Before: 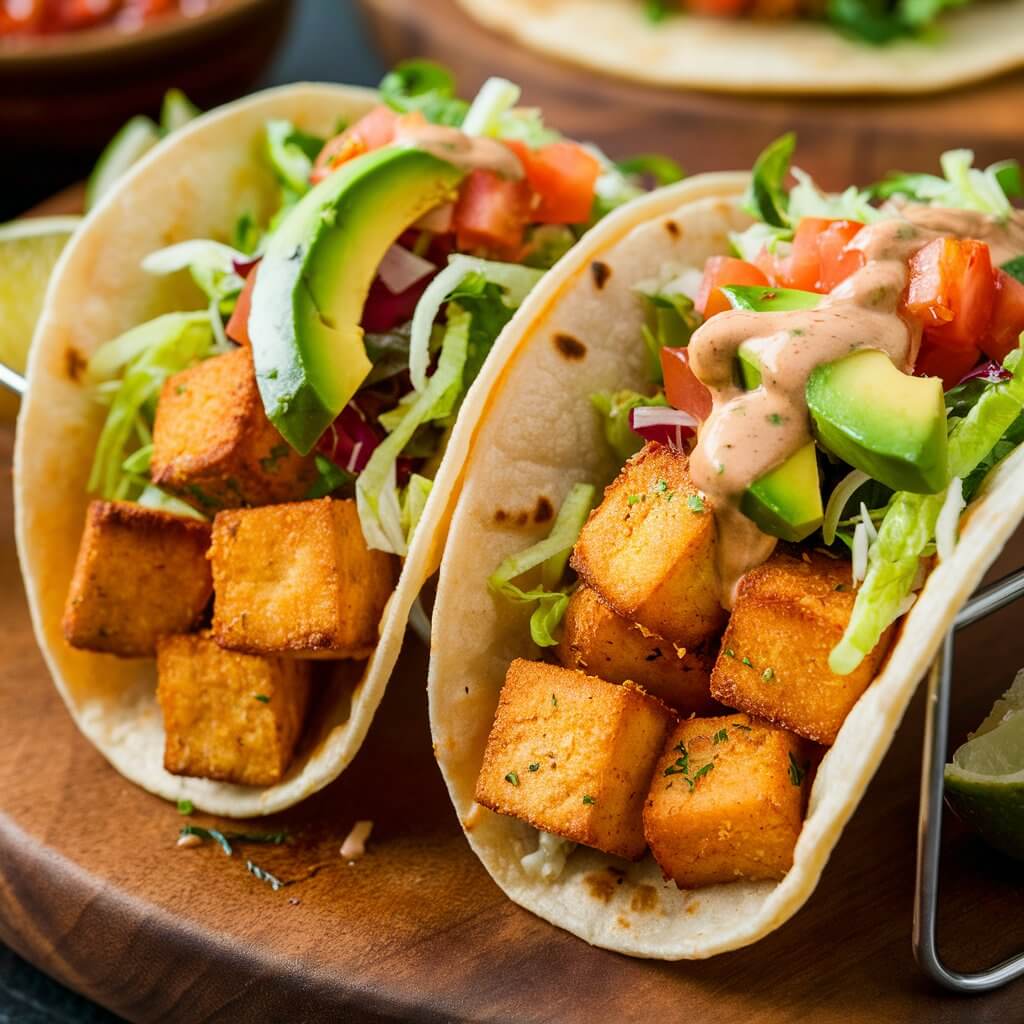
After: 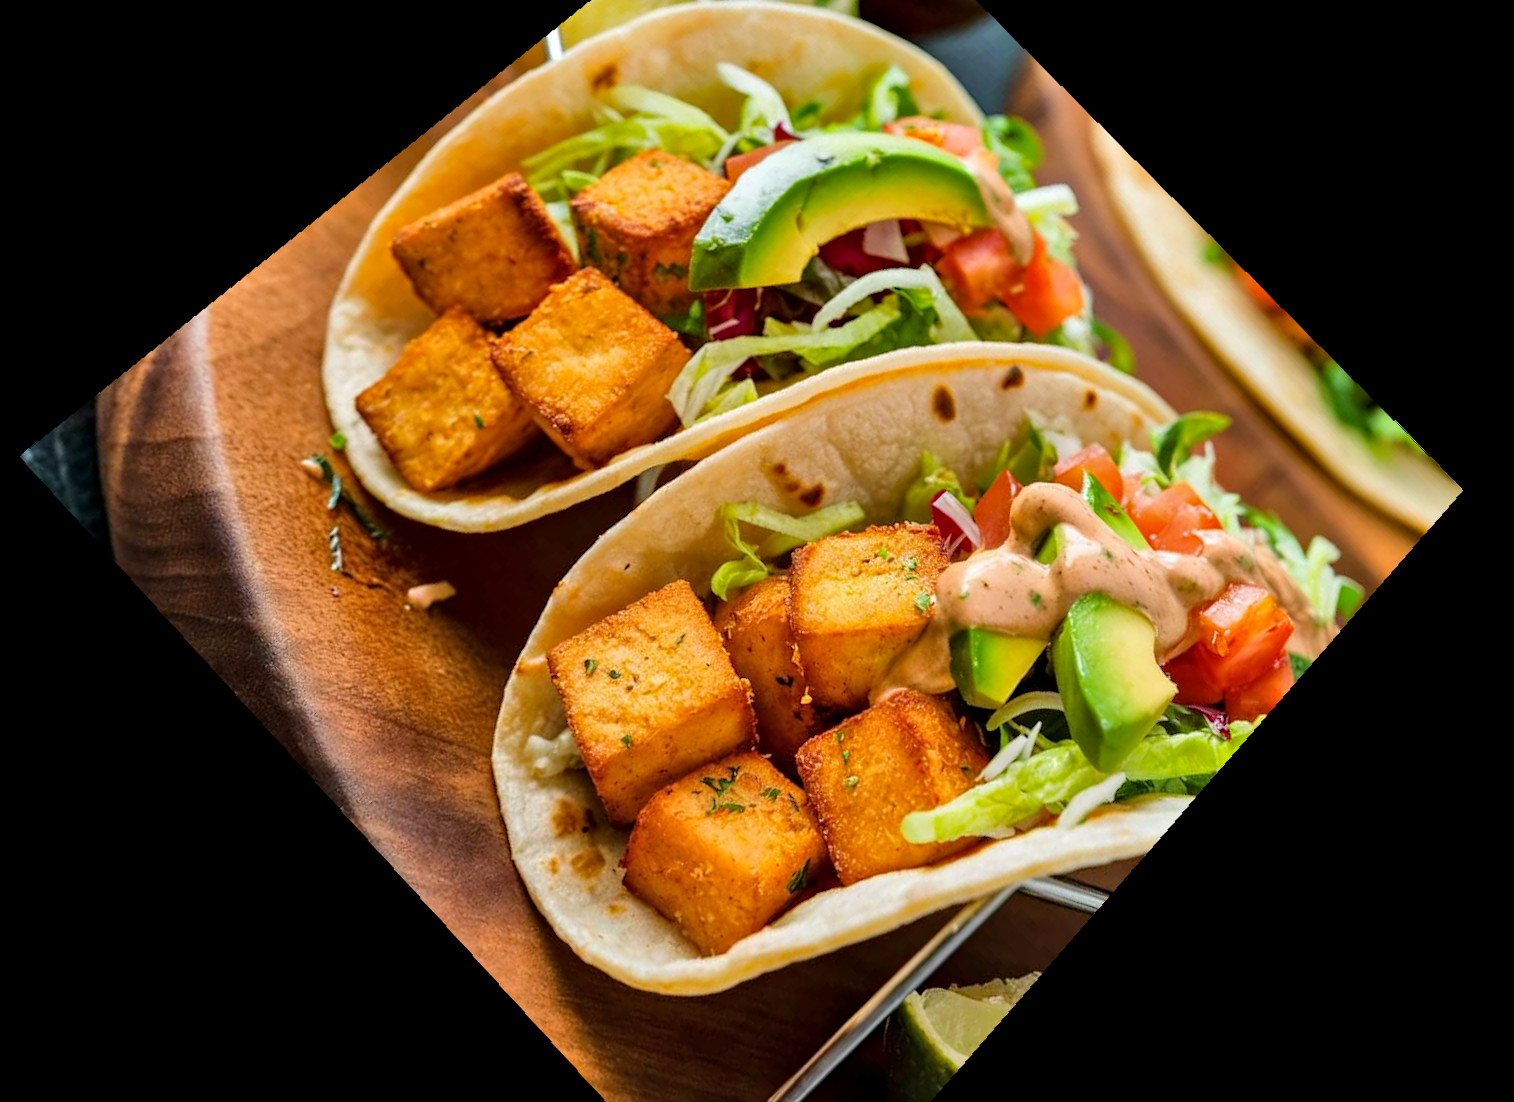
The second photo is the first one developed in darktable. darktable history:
local contrast: highlights 100%, shadows 100%, detail 120%, midtone range 0.2
haze removal: compatibility mode true, adaptive false
shadows and highlights: shadows 43.71, white point adjustment -1.46, soften with gaussian
tone equalizer: -8 EV 0.001 EV, -7 EV -0.004 EV, -6 EV 0.009 EV, -5 EV 0.032 EV, -4 EV 0.276 EV, -3 EV 0.644 EV, -2 EV 0.584 EV, -1 EV 0.187 EV, +0 EV 0.024 EV
crop and rotate: angle -46.26°, top 16.234%, right 0.912%, bottom 11.704%
rotate and perspective: rotation 0.128°, lens shift (vertical) -0.181, lens shift (horizontal) -0.044, shear 0.001, automatic cropping off
